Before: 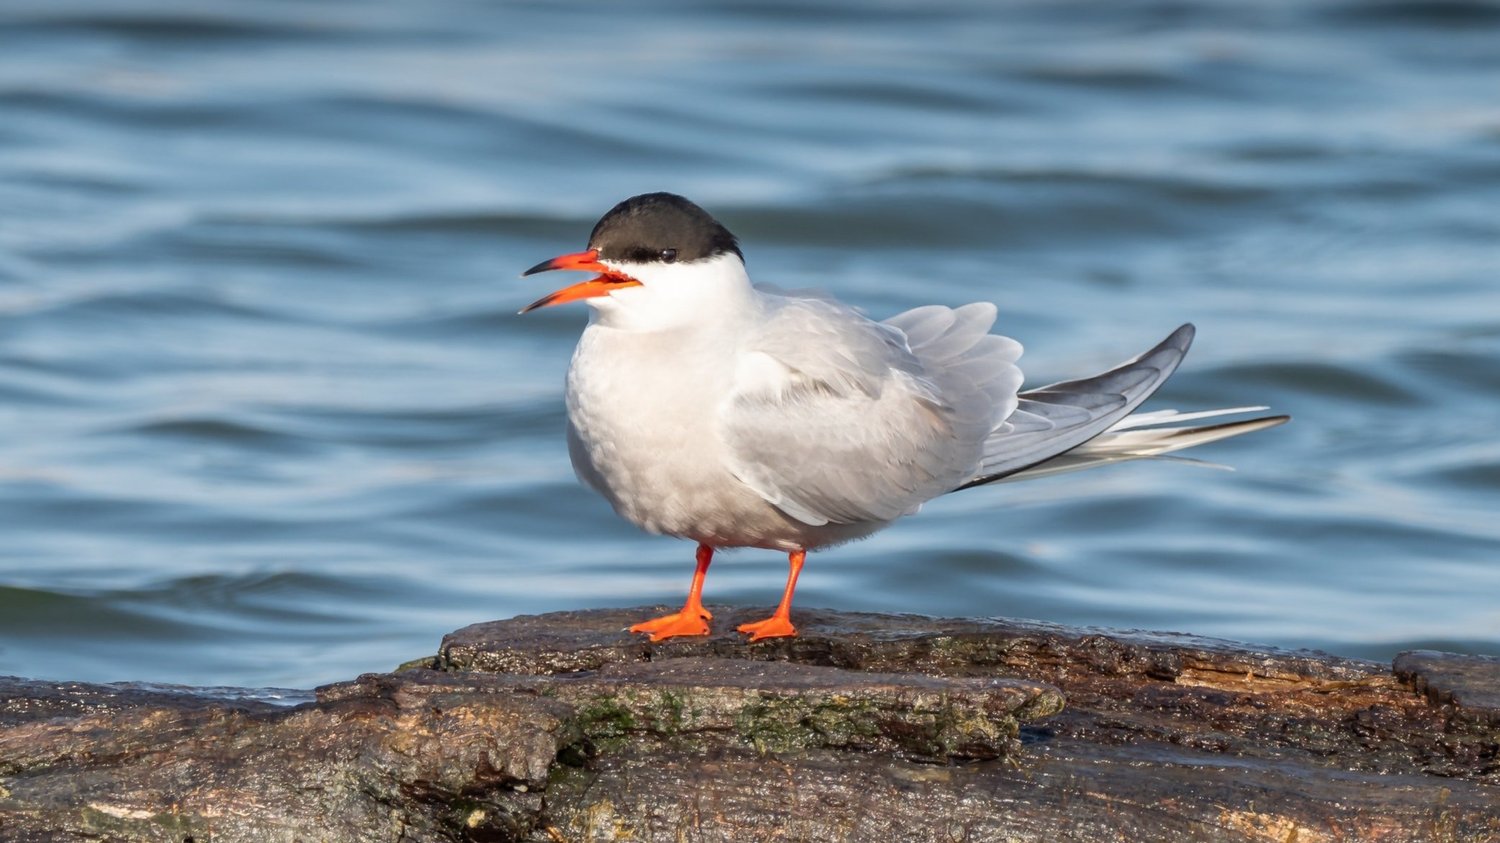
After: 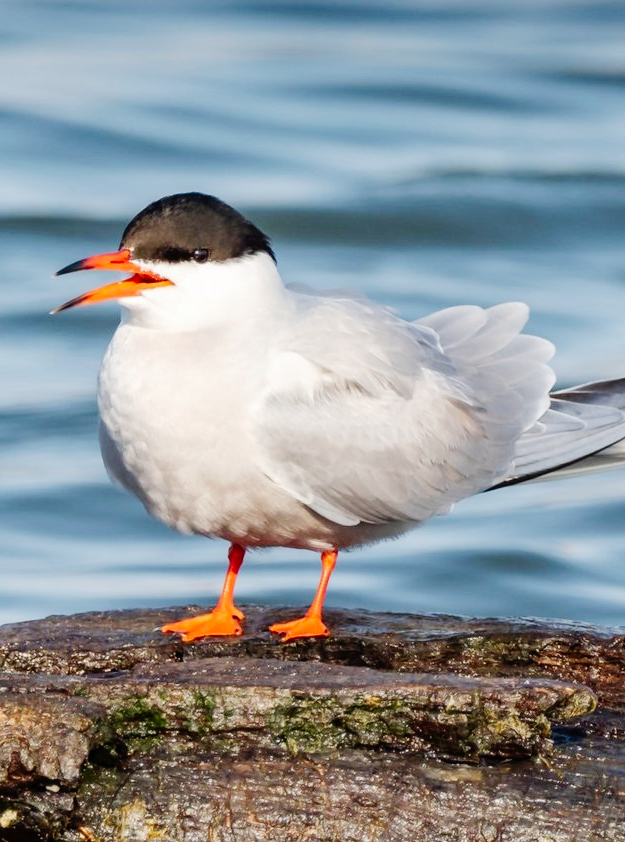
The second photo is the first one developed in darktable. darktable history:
tone curve: curves: ch0 [(0, 0) (0.003, 0.002) (0.011, 0.006) (0.025, 0.012) (0.044, 0.021) (0.069, 0.027) (0.1, 0.035) (0.136, 0.06) (0.177, 0.108) (0.224, 0.173) (0.277, 0.26) (0.335, 0.353) (0.399, 0.453) (0.468, 0.555) (0.543, 0.641) (0.623, 0.724) (0.709, 0.792) (0.801, 0.857) (0.898, 0.918) (1, 1)], preserve colors none
crop: left 31.229%, right 27.105%
